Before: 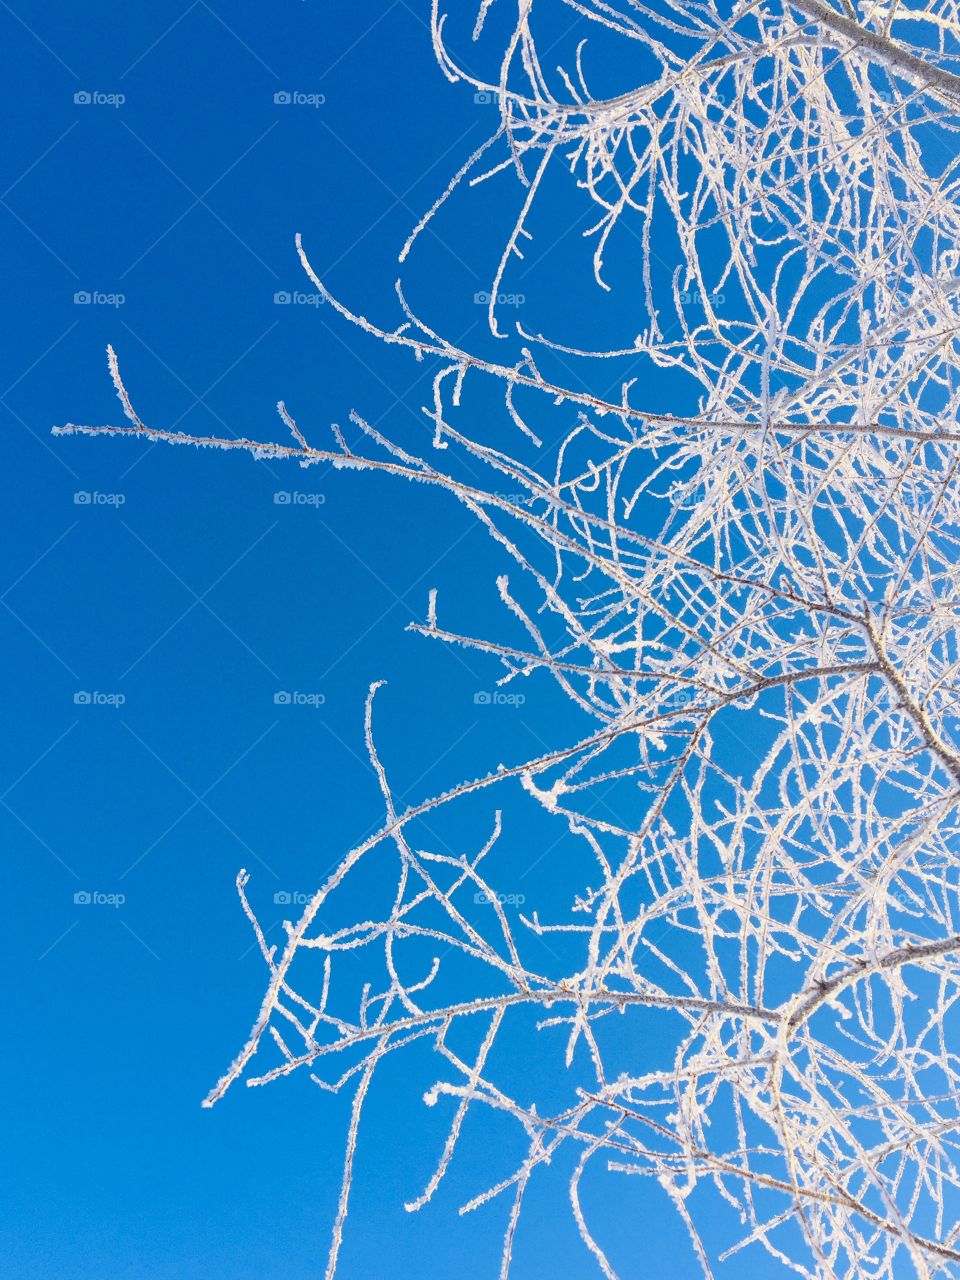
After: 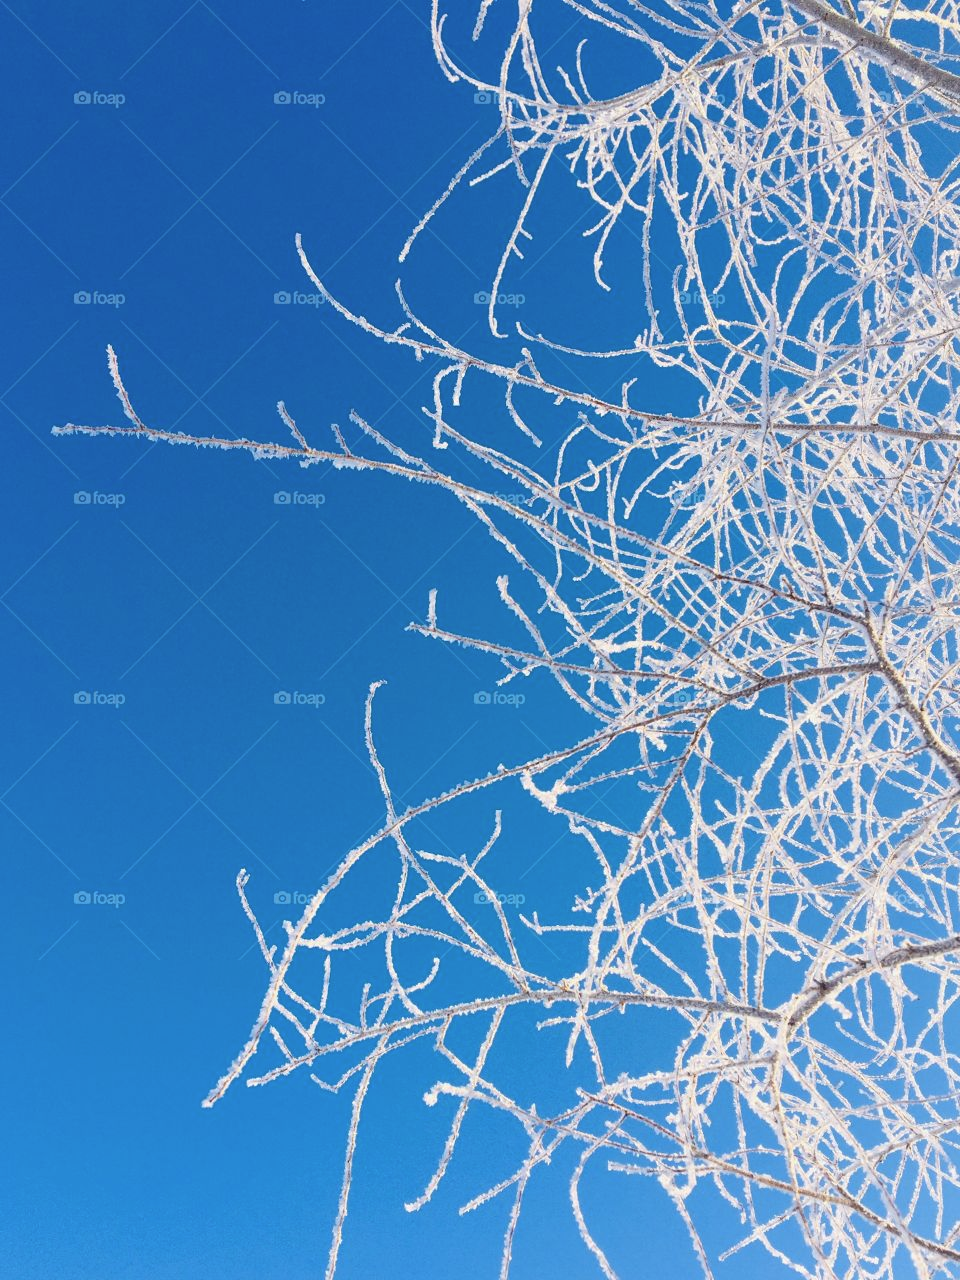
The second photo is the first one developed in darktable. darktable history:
contrast brightness saturation: saturation -0.068
